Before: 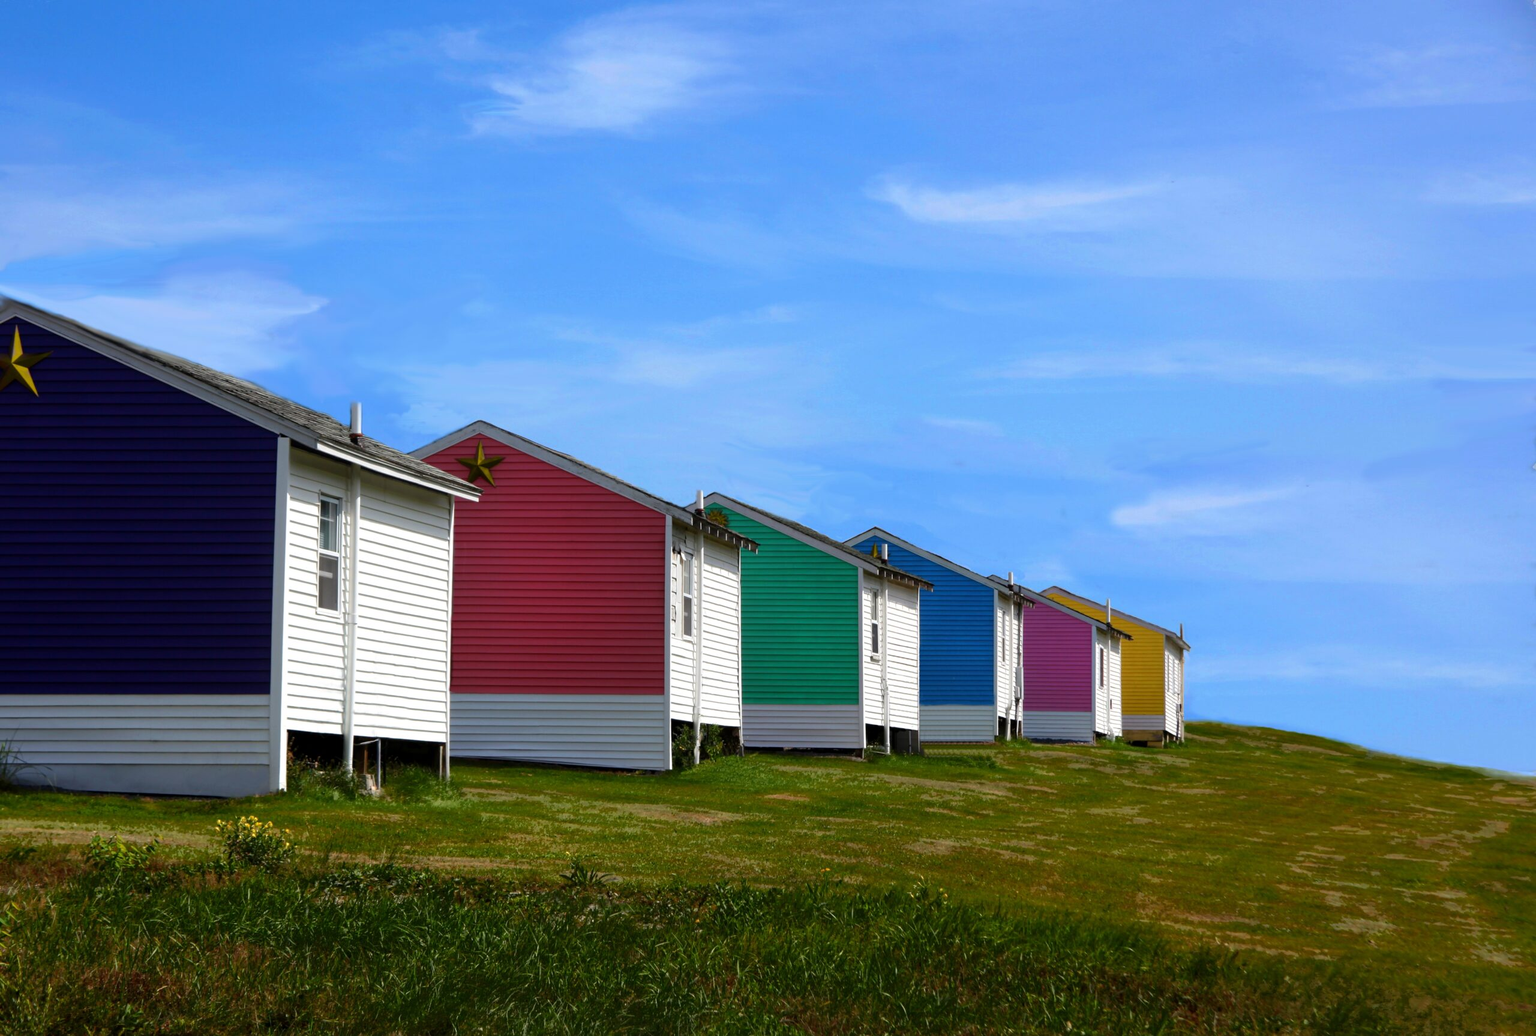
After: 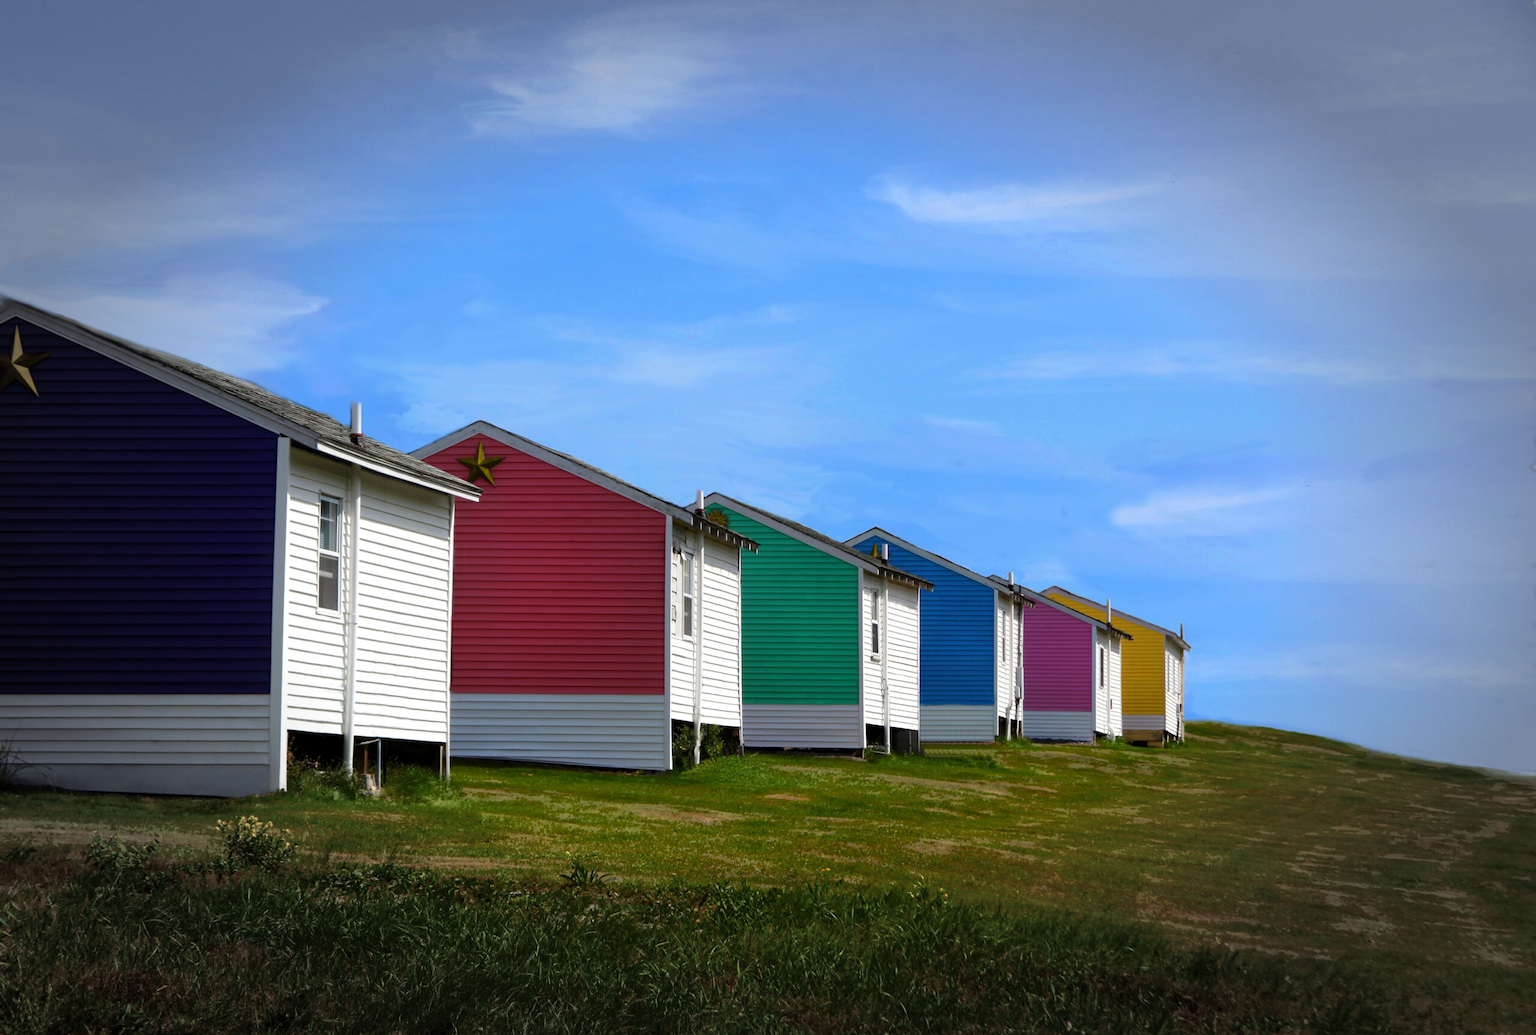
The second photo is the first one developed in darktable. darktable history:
vignetting: fall-off start 66.51%, fall-off radius 39.74%, automatic ratio true, width/height ratio 0.679
